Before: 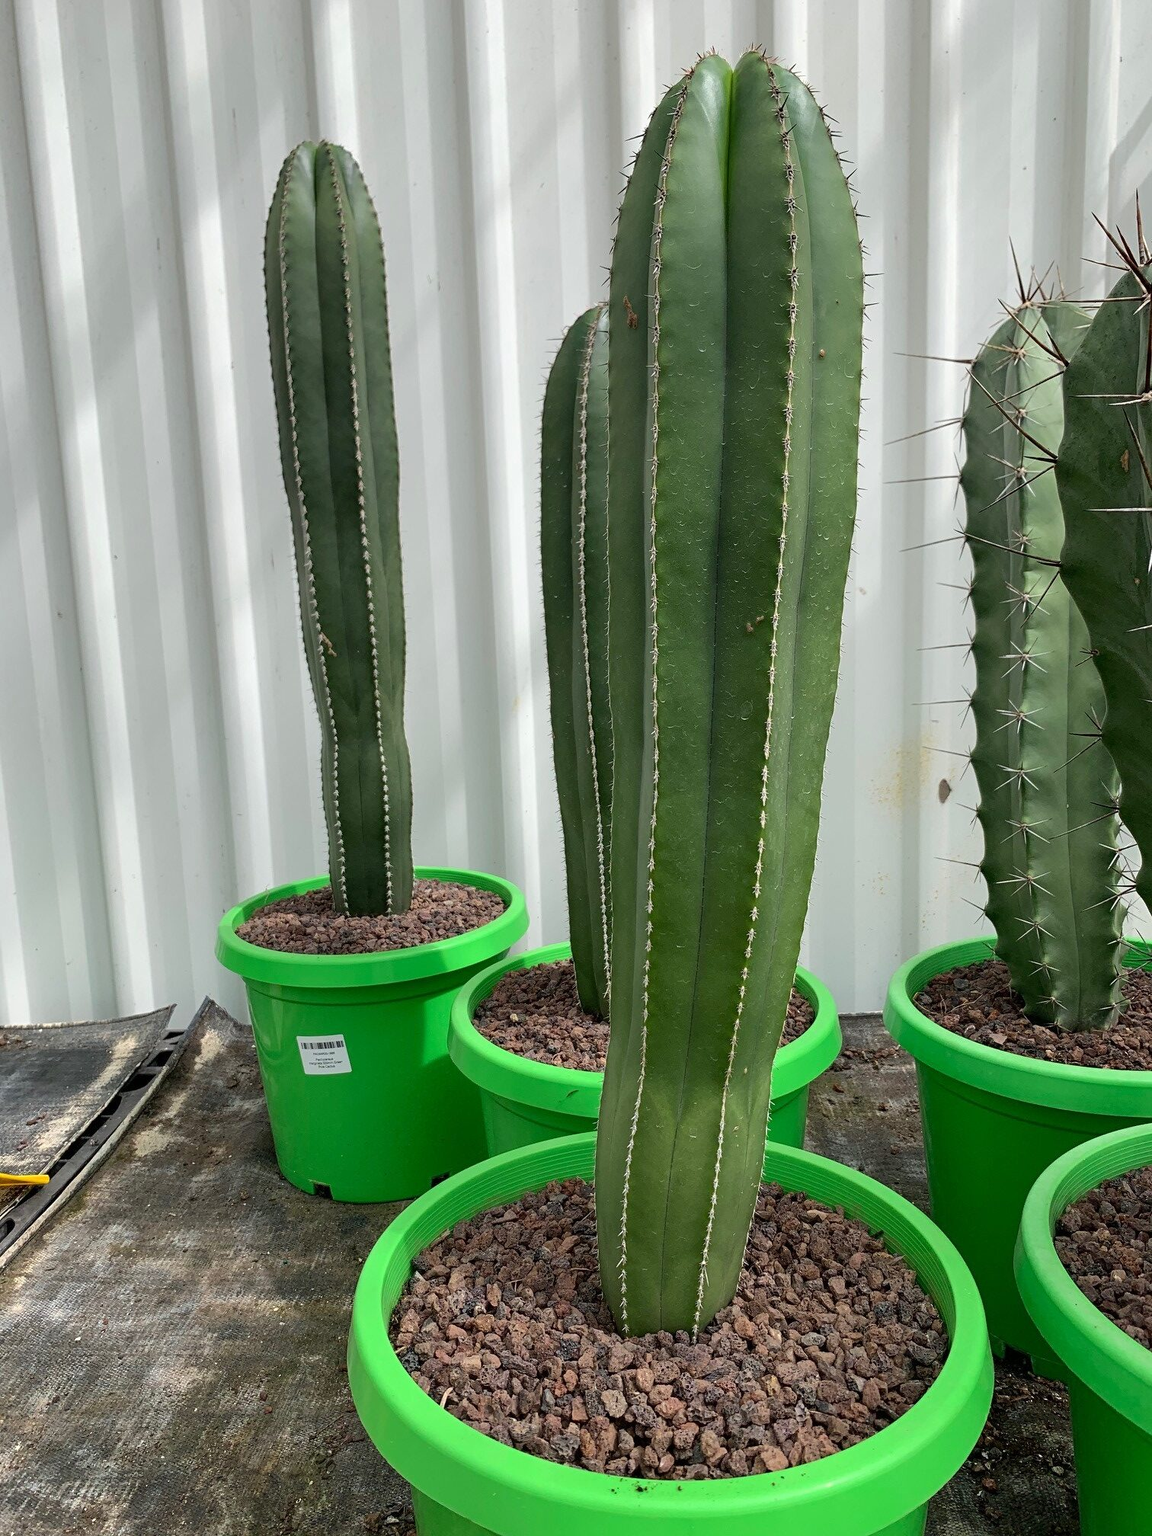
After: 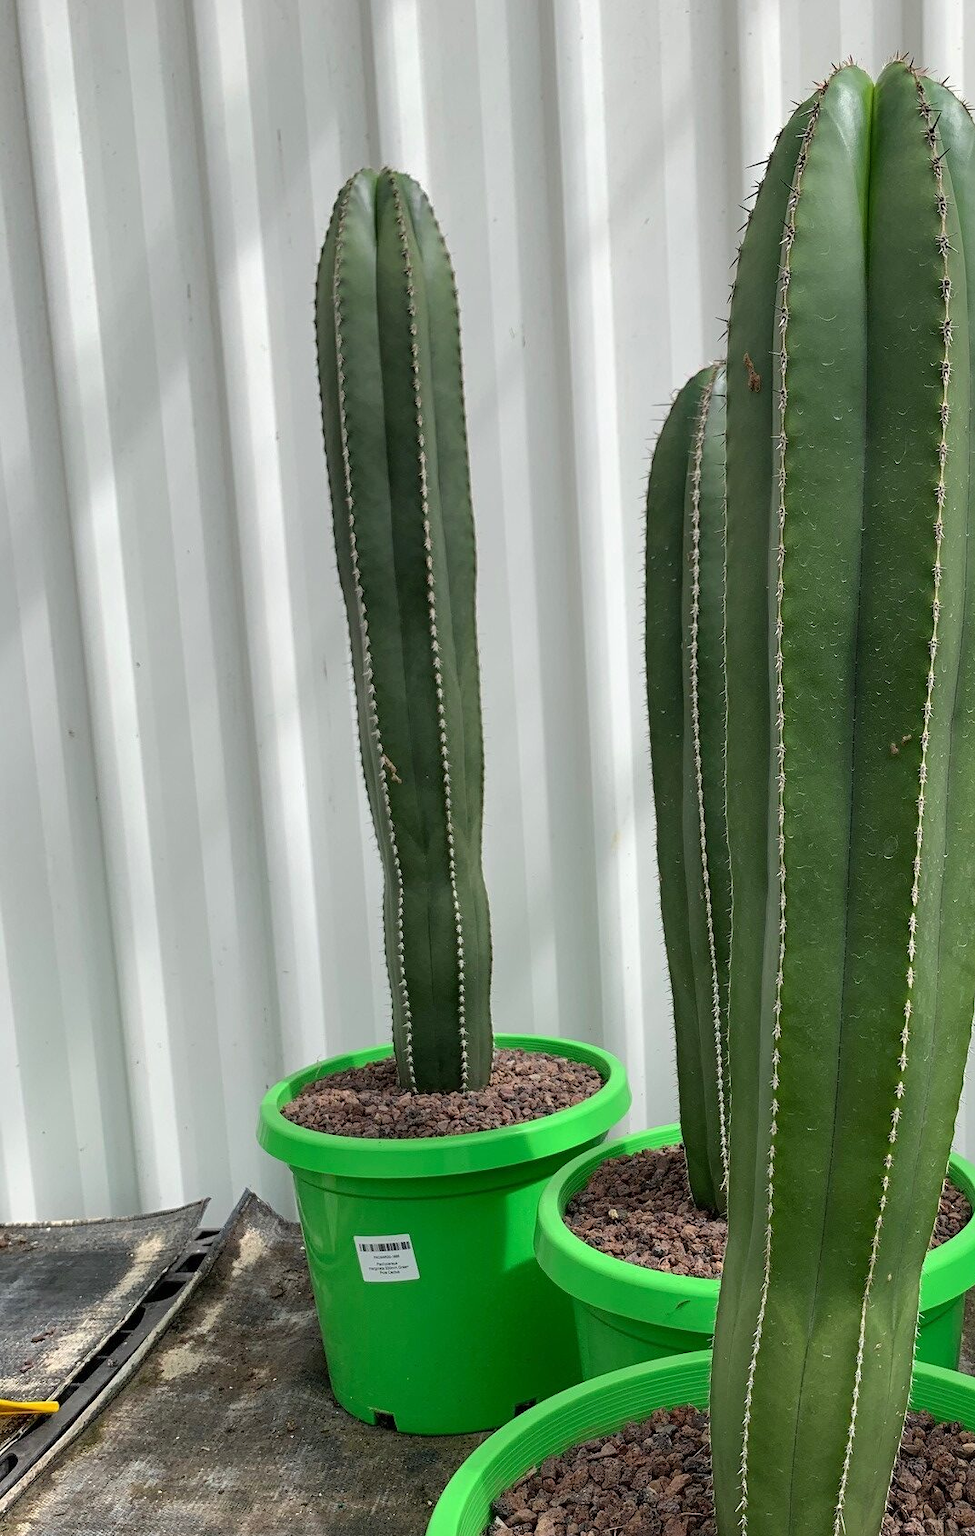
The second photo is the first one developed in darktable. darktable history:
crop: right 29.028%, bottom 16.163%
